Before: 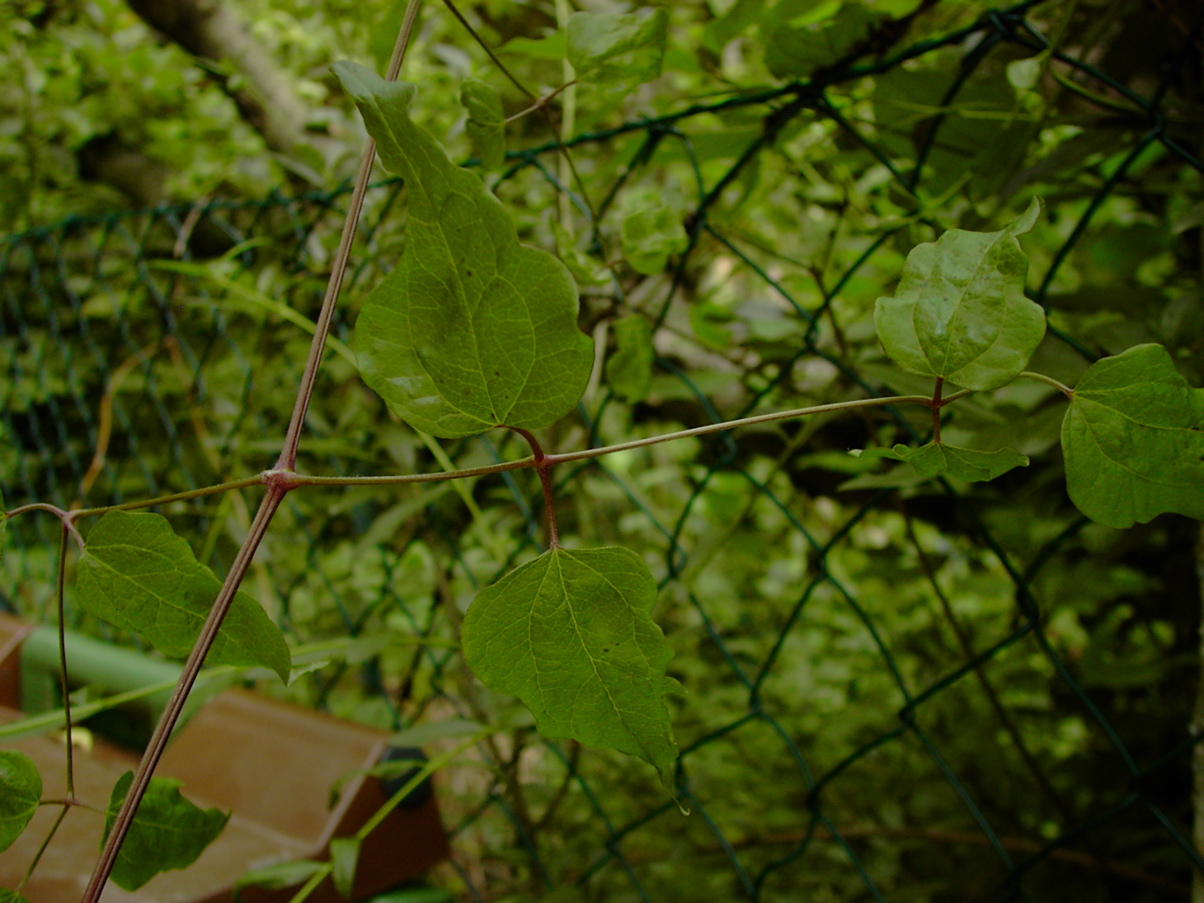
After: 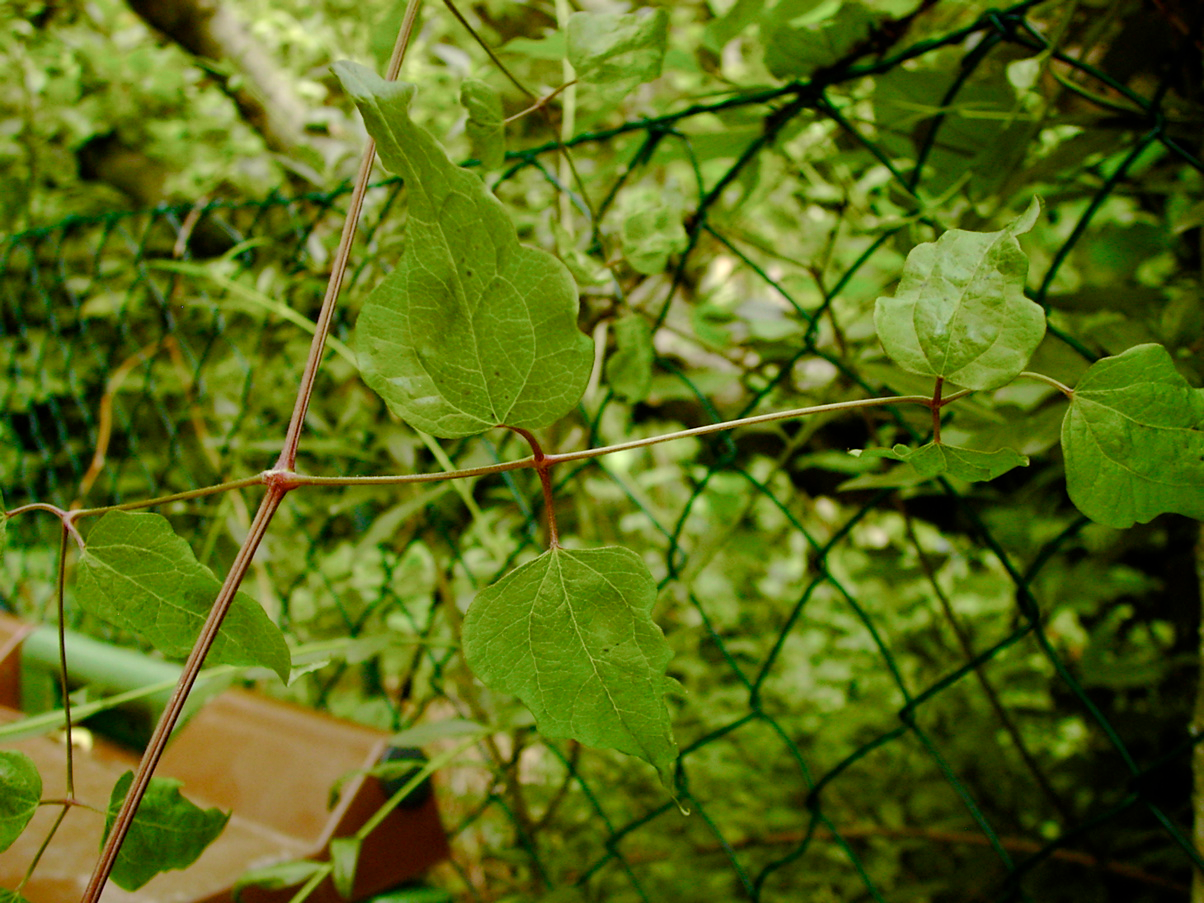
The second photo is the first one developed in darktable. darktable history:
exposure: exposure 1.137 EV, compensate highlight preservation false
color balance rgb: shadows lift › chroma 1%, shadows lift › hue 113°, highlights gain › chroma 0.2%, highlights gain › hue 333°, perceptual saturation grading › global saturation 20%, perceptual saturation grading › highlights -50%, perceptual saturation grading › shadows 25%, contrast -10%
